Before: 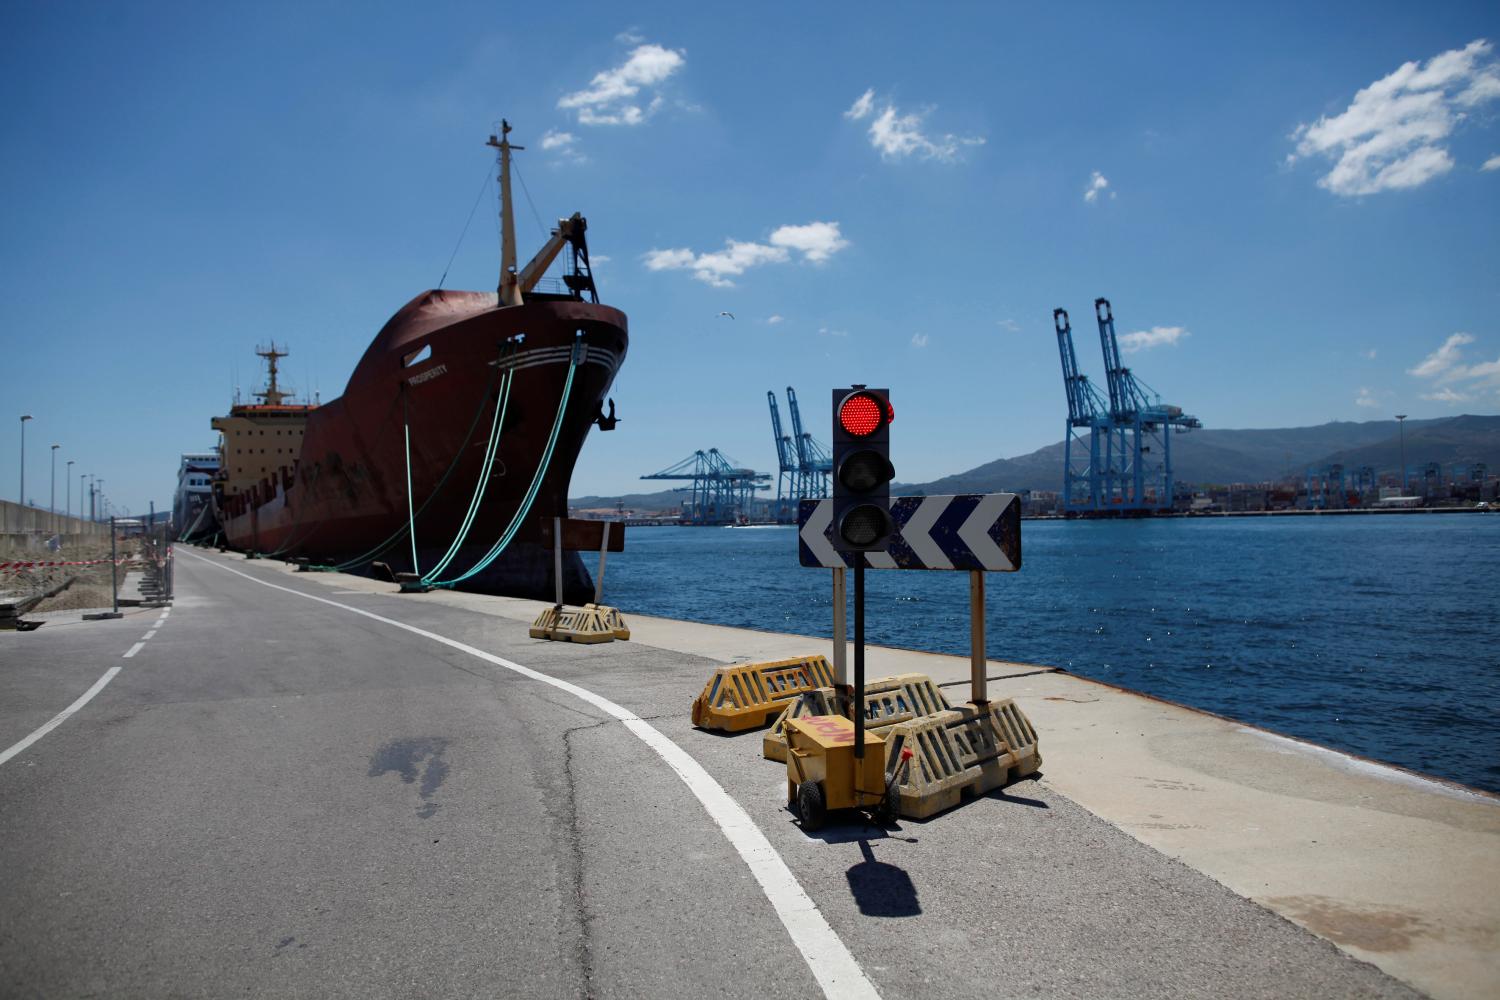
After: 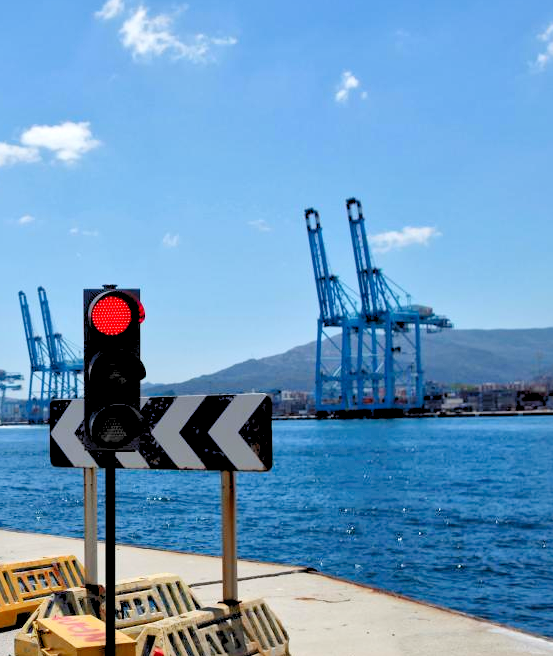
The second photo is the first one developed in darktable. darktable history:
levels: levels [0.072, 0.414, 0.976]
crop and rotate: left 49.936%, top 10.094%, right 13.136%, bottom 24.256%
base curve: exposure shift 0, preserve colors none
local contrast: mode bilateral grid, contrast 20, coarseness 20, detail 150%, midtone range 0.2
